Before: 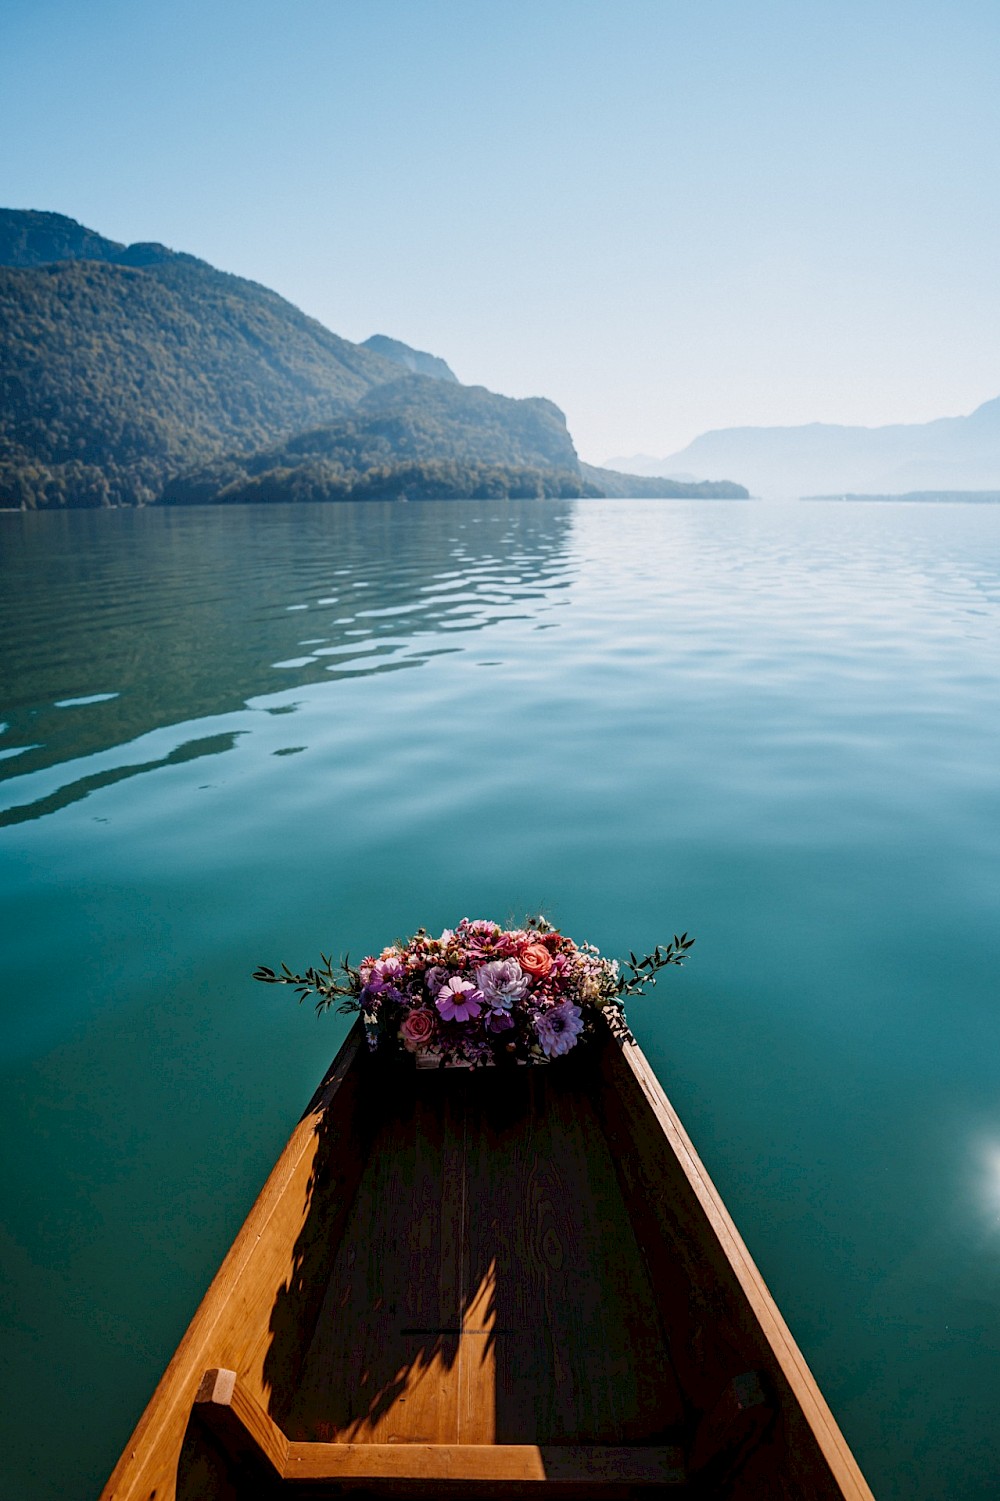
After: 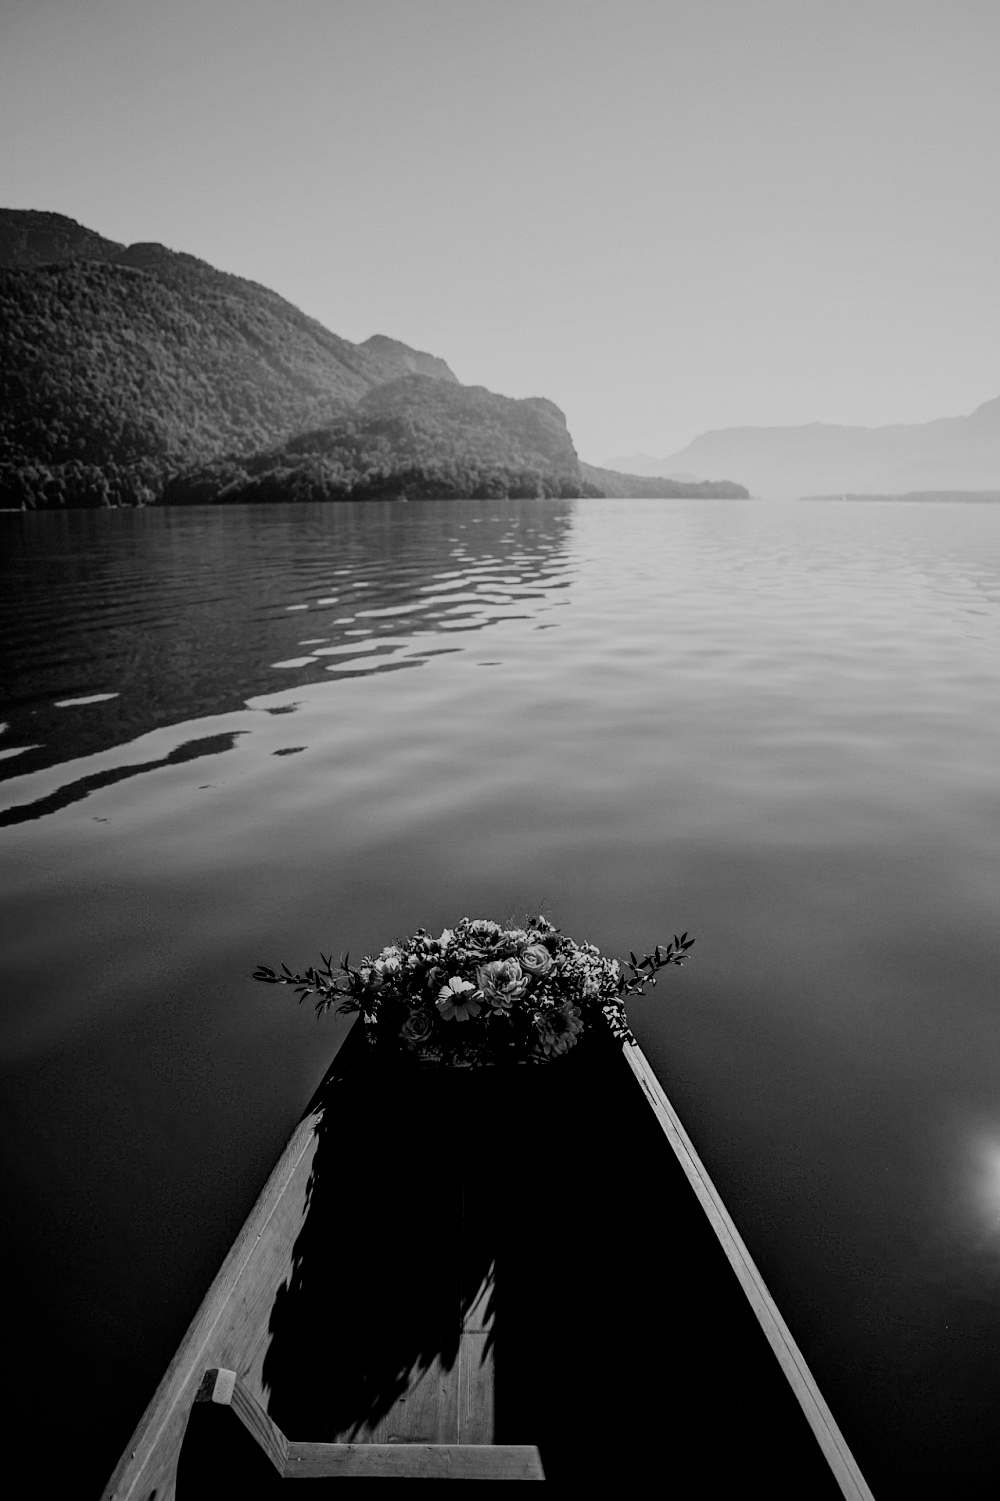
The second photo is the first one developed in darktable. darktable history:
filmic rgb: black relative exposure -5 EV, hardness 2.88, contrast 1.3, highlights saturation mix -30%
exposure: black level correction 0.011, exposure -0.478 EV, compensate highlight preservation false
monochrome: on, module defaults
